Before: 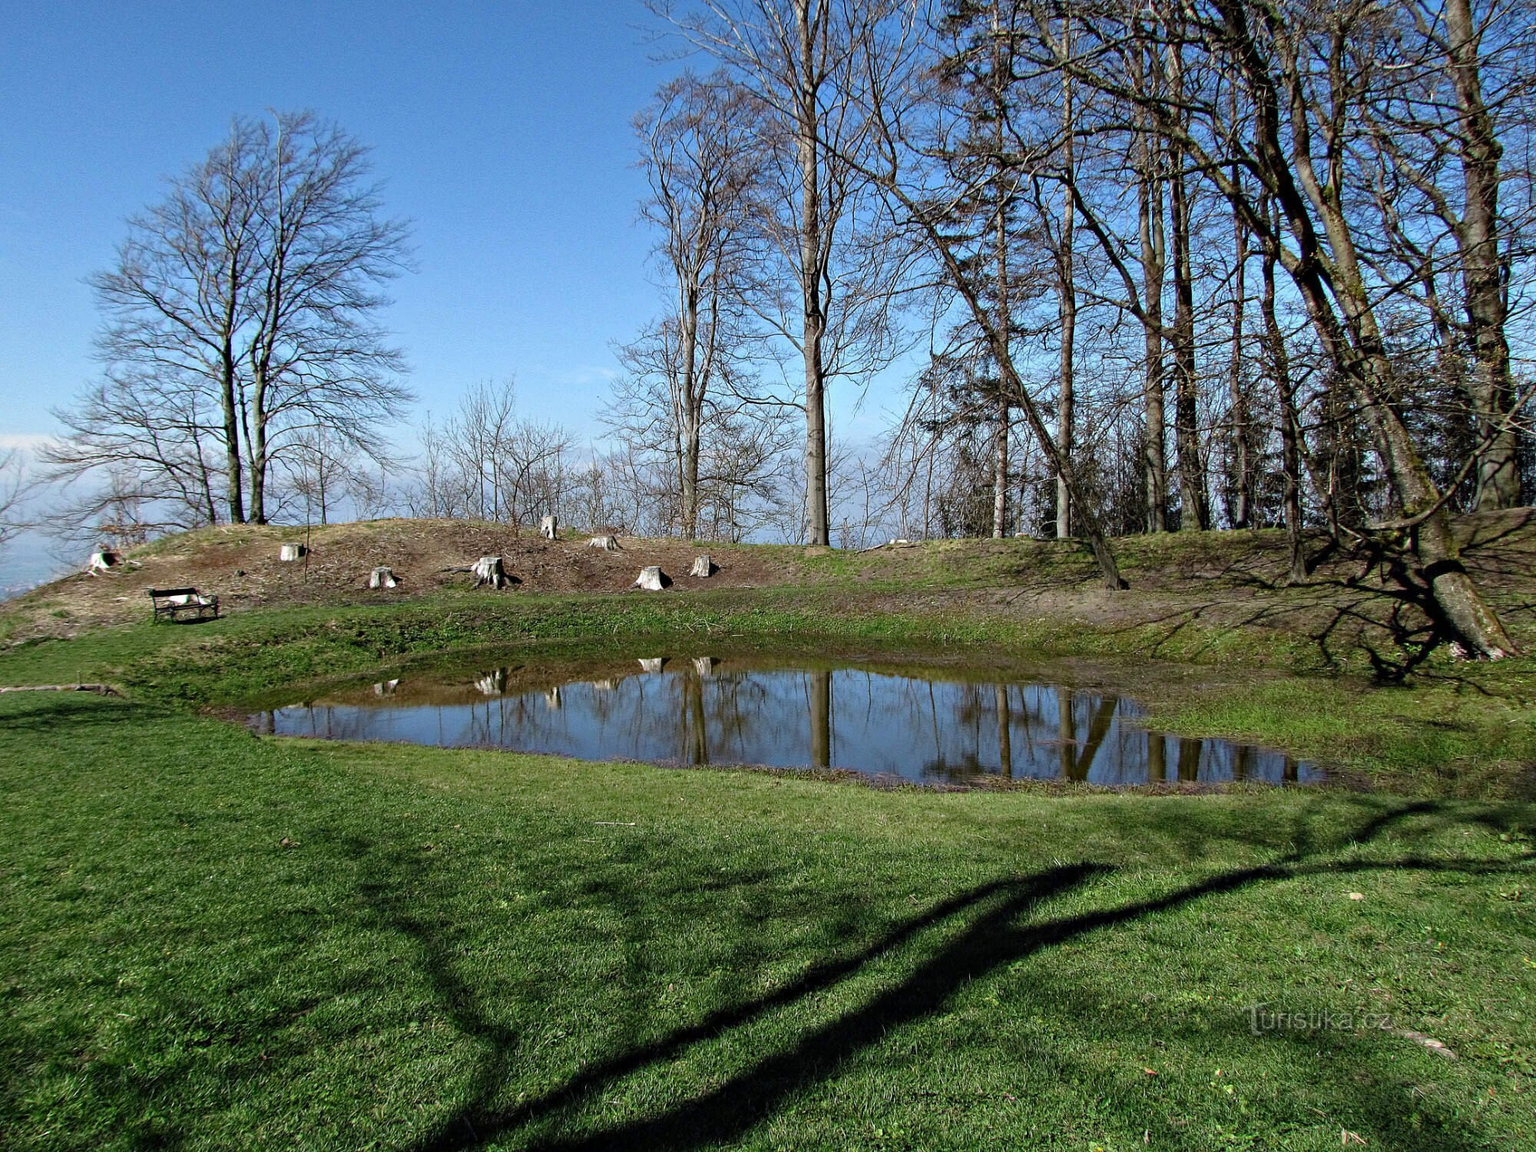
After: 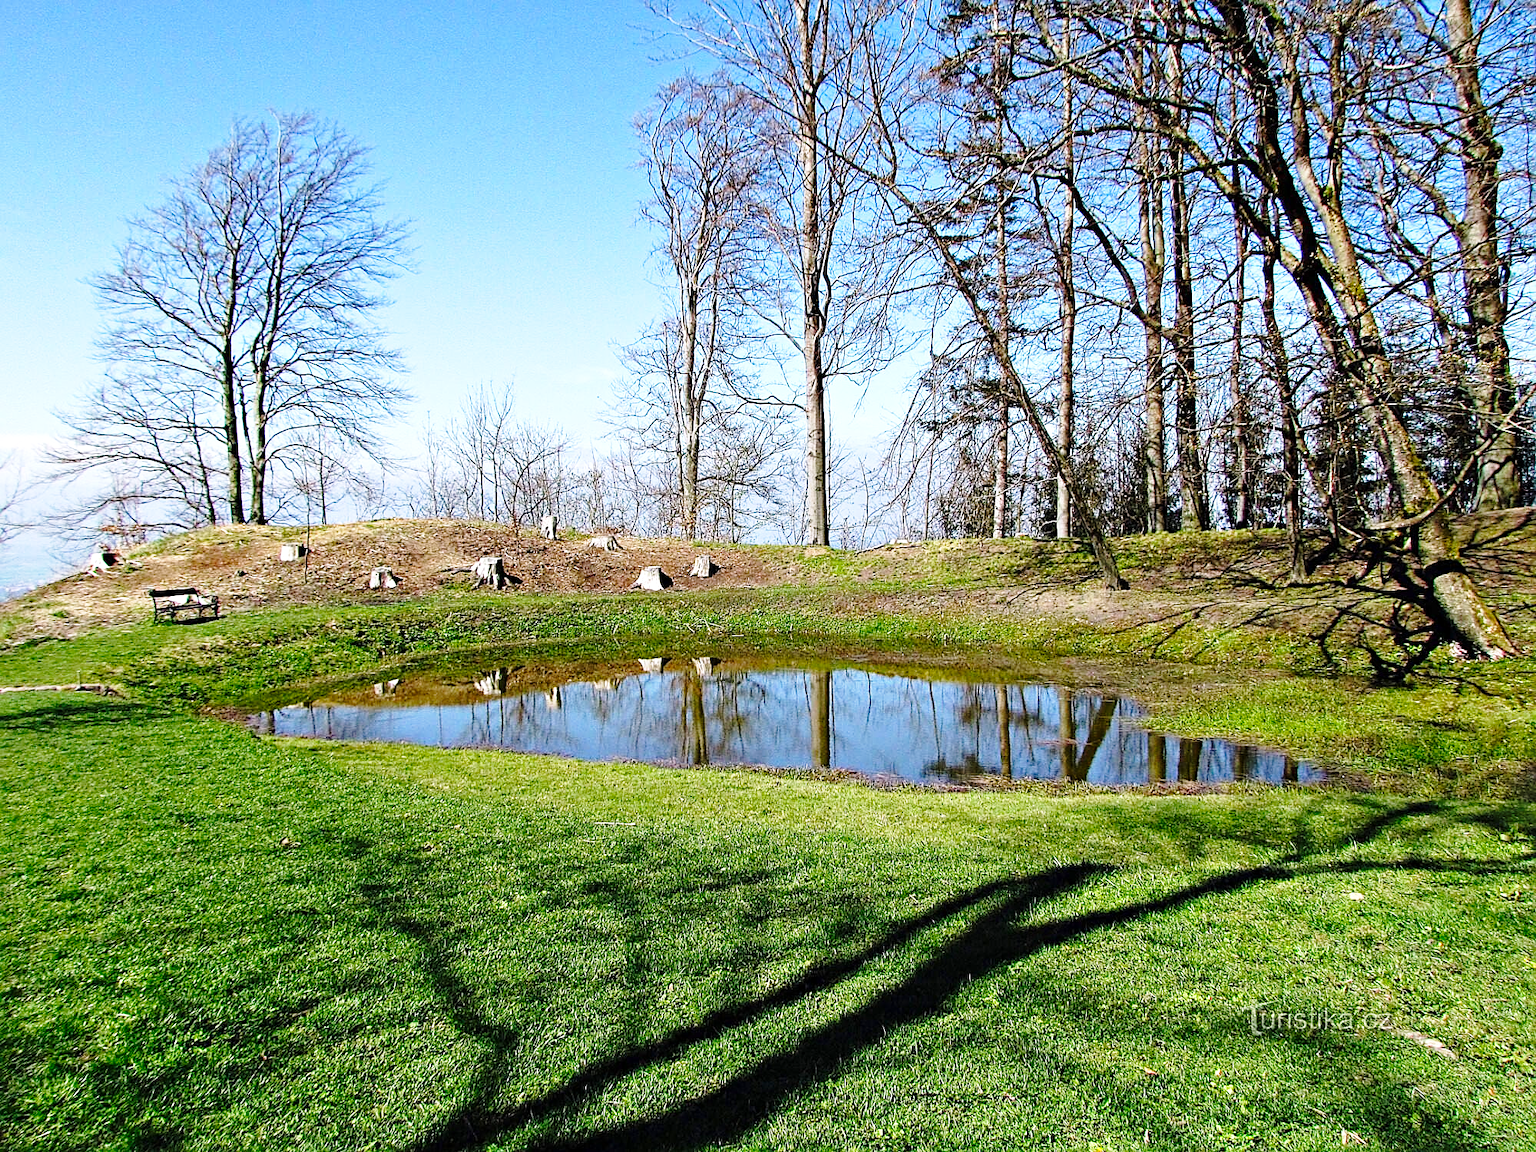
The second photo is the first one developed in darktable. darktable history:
base curve: curves: ch0 [(0, 0) (0.028, 0.03) (0.121, 0.232) (0.46, 0.748) (0.859, 0.968) (1, 1)], preserve colors none
tone equalizer: edges refinement/feathering 500, mask exposure compensation -1.57 EV, preserve details no
color balance rgb: power › luminance 1.535%, highlights gain › chroma 1.546%, highlights gain › hue 308.07°, linear chroma grading › global chroma 8.727%, perceptual saturation grading › global saturation 0.586%, perceptual brilliance grading › global brilliance 12.191%, global vibrance 20%
sharpen: on, module defaults
